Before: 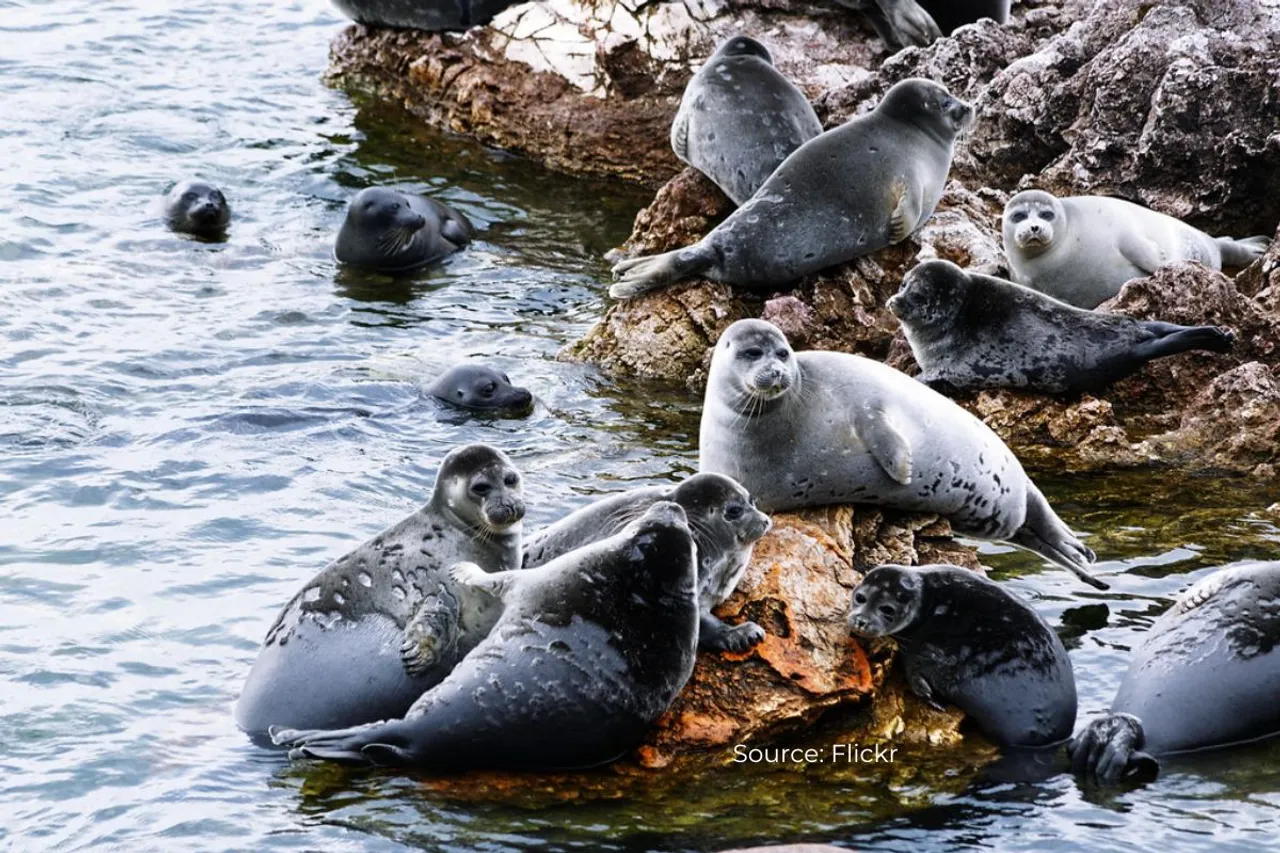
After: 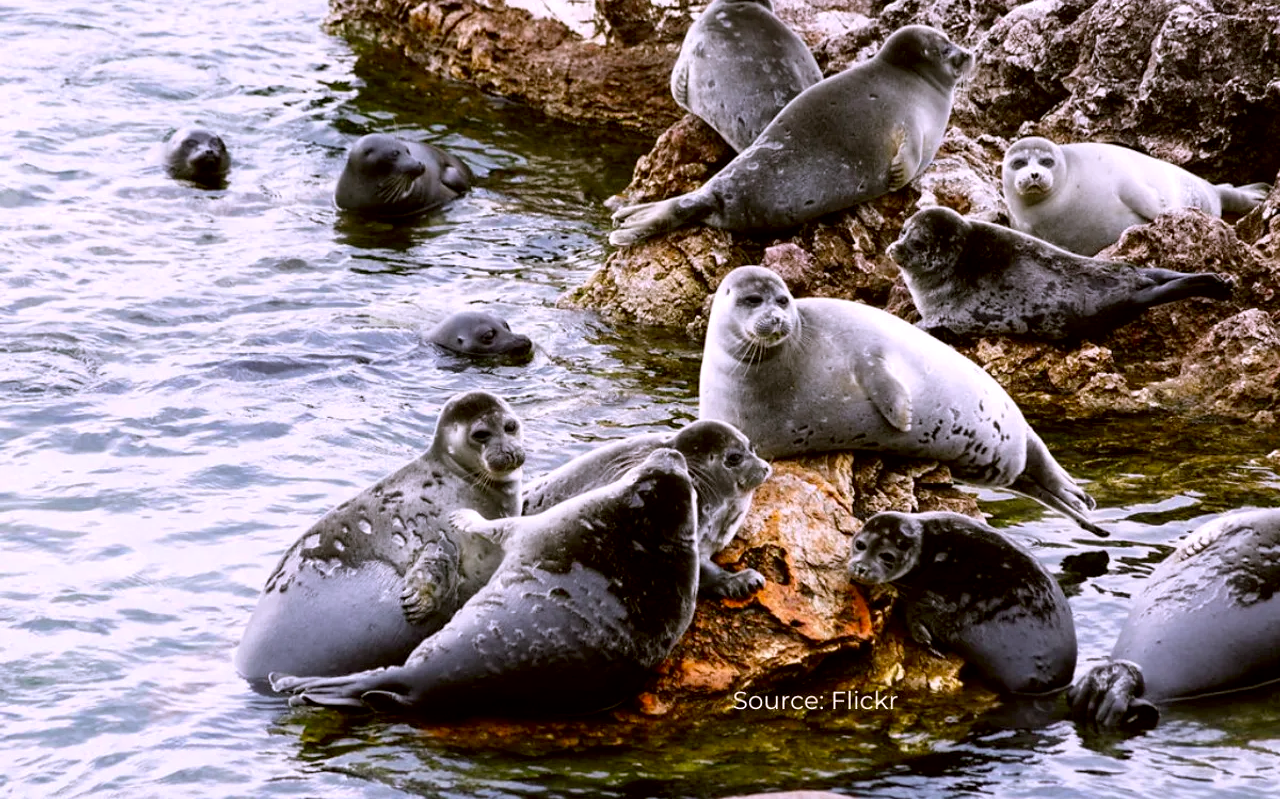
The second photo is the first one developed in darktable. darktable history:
crop and rotate: top 6.25%
white balance: red 1.042, blue 1.17
color correction: highlights a* -1.43, highlights b* 10.12, shadows a* 0.395, shadows b* 19.35
exposure: black level correction 0.005, exposure 0.014 EV, compensate highlight preservation false
